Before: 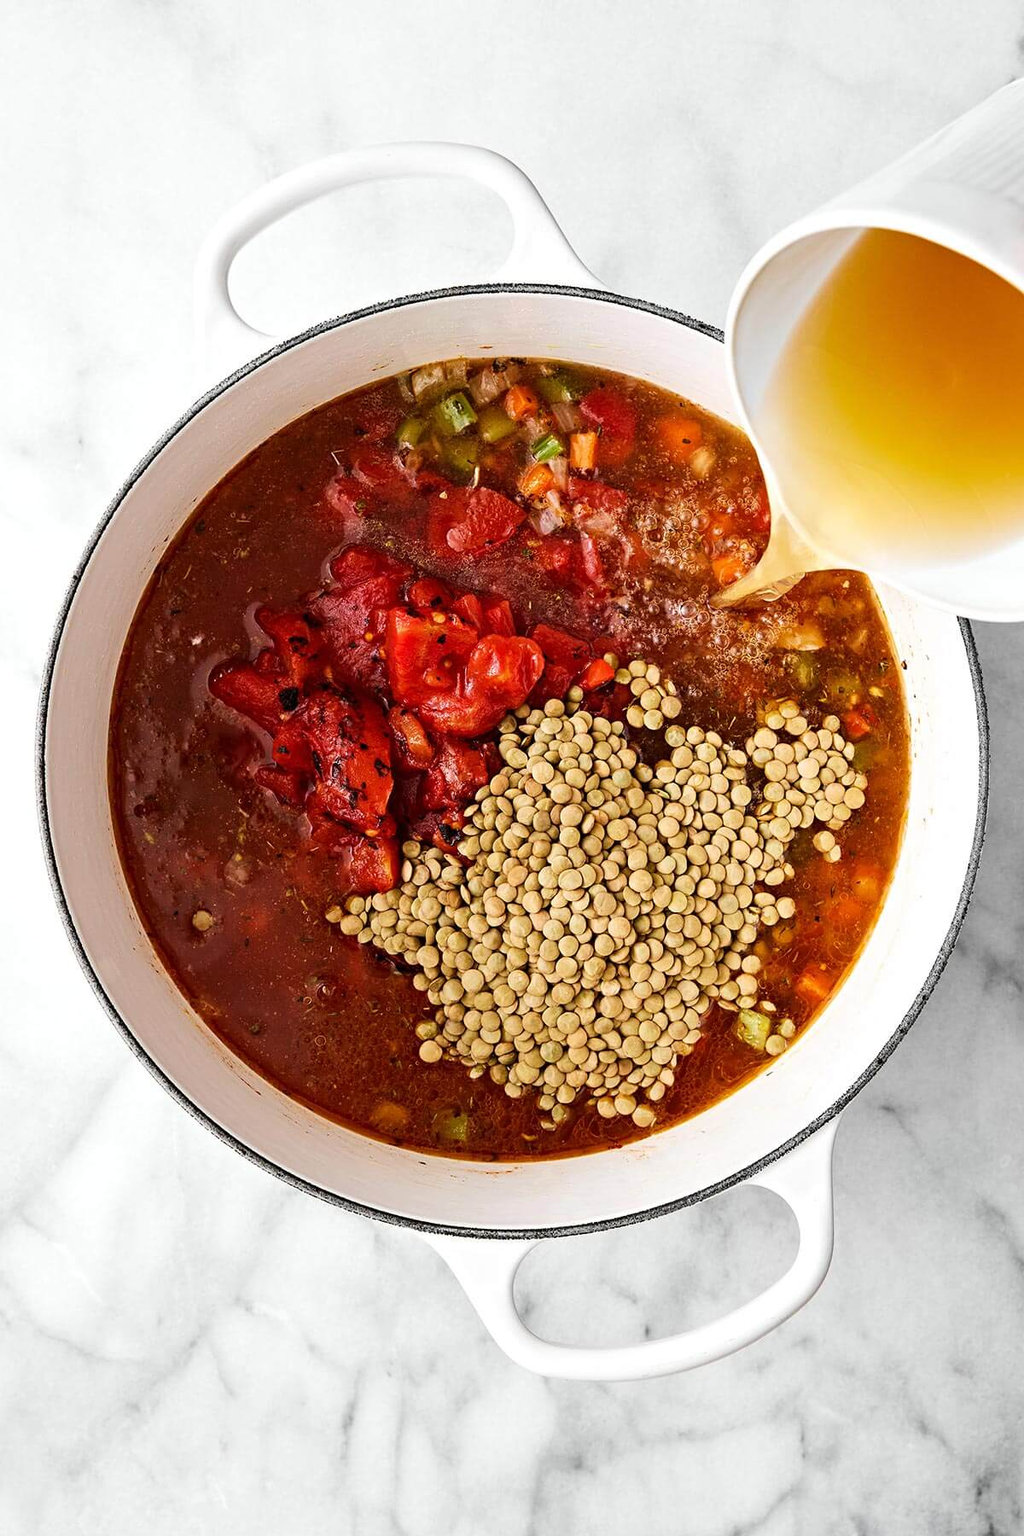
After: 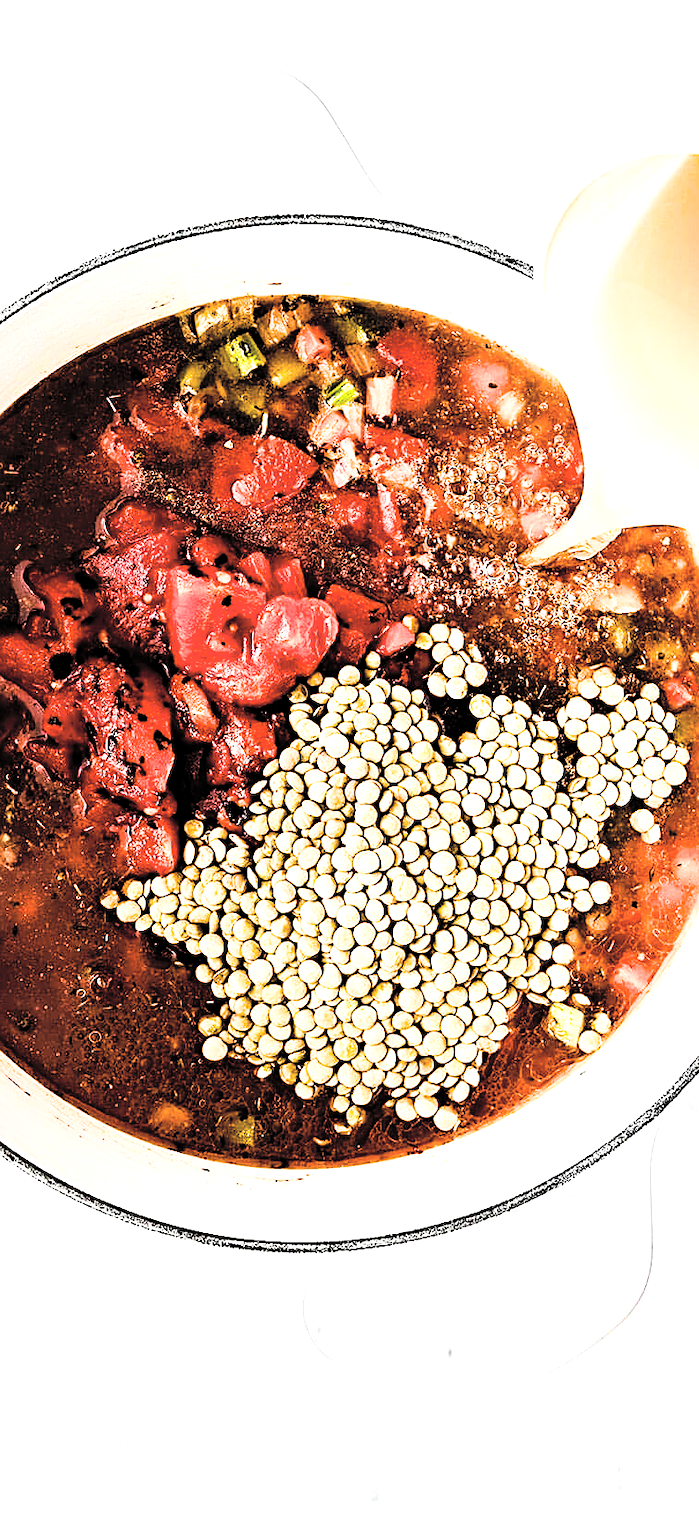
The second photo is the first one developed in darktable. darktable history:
exposure: black level correction 0, compensate highlight preservation false
sharpen: on, module defaults
crop and rotate: left 22.779%, top 5.638%, right 14.281%, bottom 2.263%
levels: levels [0.016, 0.484, 0.953]
filmic rgb: black relative exposure -5.11 EV, white relative exposure 3.95 EV, hardness 2.9, contrast 1.396, highlights saturation mix -29.11%
contrast brightness saturation: brightness 0.274
color balance rgb: linear chroma grading › shadows 10.022%, linear chroma grading › highlights 10.703%, linear chroma grading › global chroma 15.648%, linear chroma grading › mid-tones 14.845%, perceptual saturation grading › global saturation -2.56%, perceptual brilliance grading › global brilliance 11.628%, contrast 4.984%
tone equalizer: -8 EV -1.07 EV, -7 EV -1.03 EV, -6 EV -0.897 EV, -5 EV -0.6 EV, -3 EV 0.554 EV, -2 EV 0.89 EV, -1 EV 1.01 EV, +0 EV 1.06 EV, edges refinement/feathering 500, mask exposure compensation -1.57 EV, preserve details no
